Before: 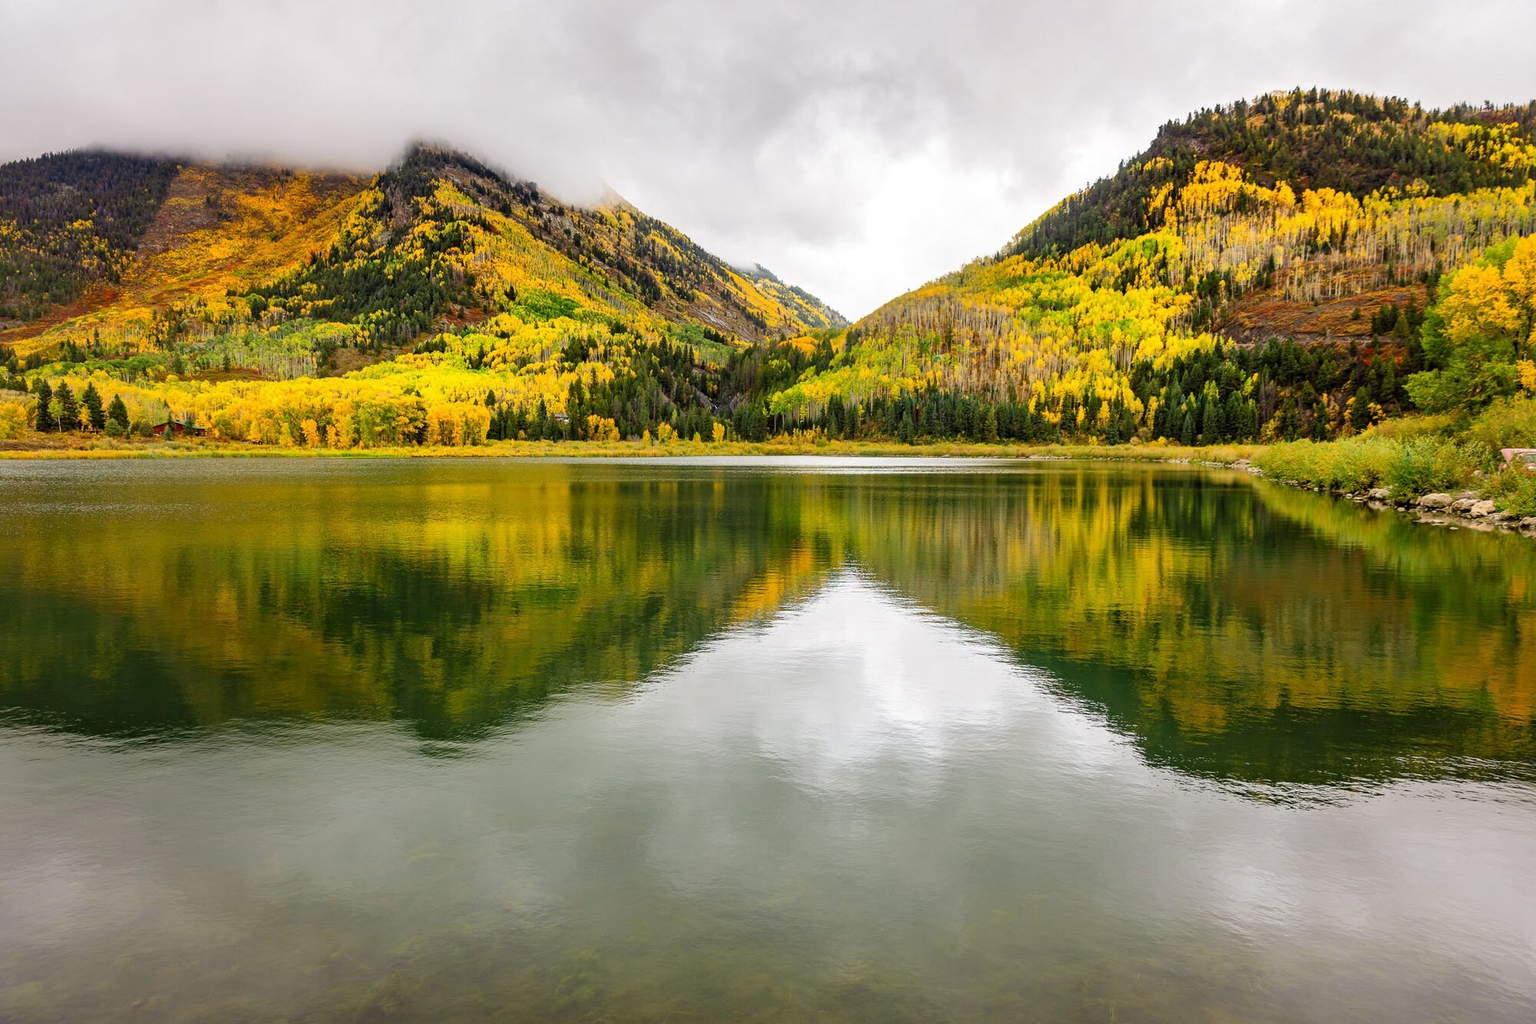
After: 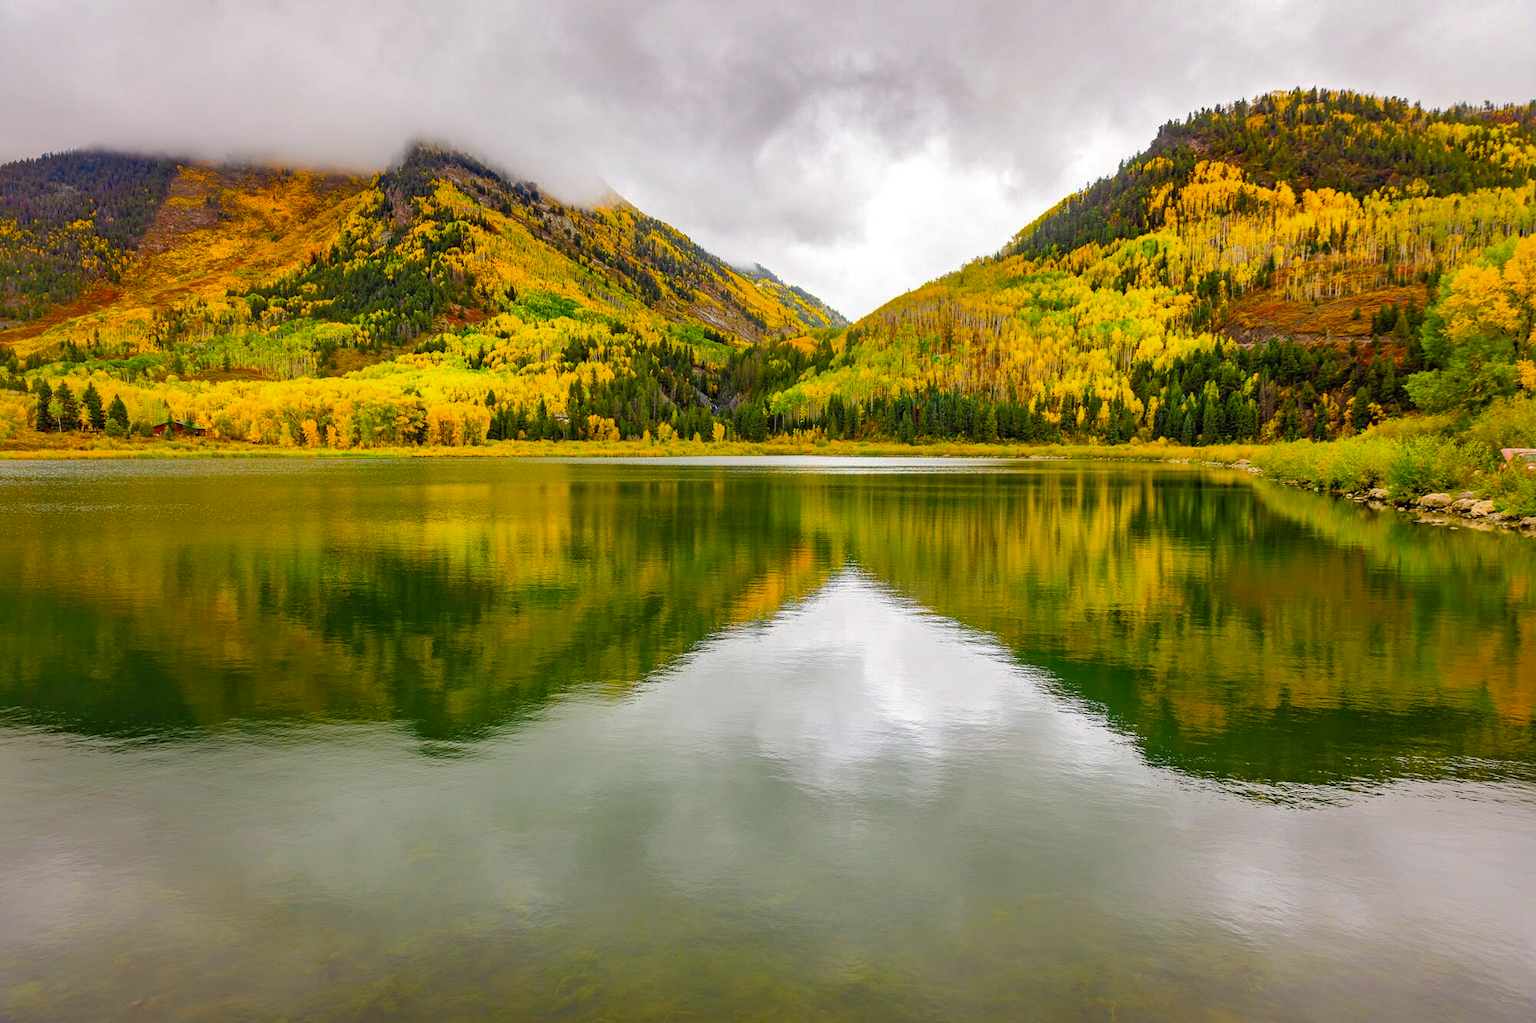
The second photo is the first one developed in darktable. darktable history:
shadows and highlights: on, module defaults
color balance rgb: linear chroma grading › global chroma 15%, perceptual saturation grading › global saturation 30%
